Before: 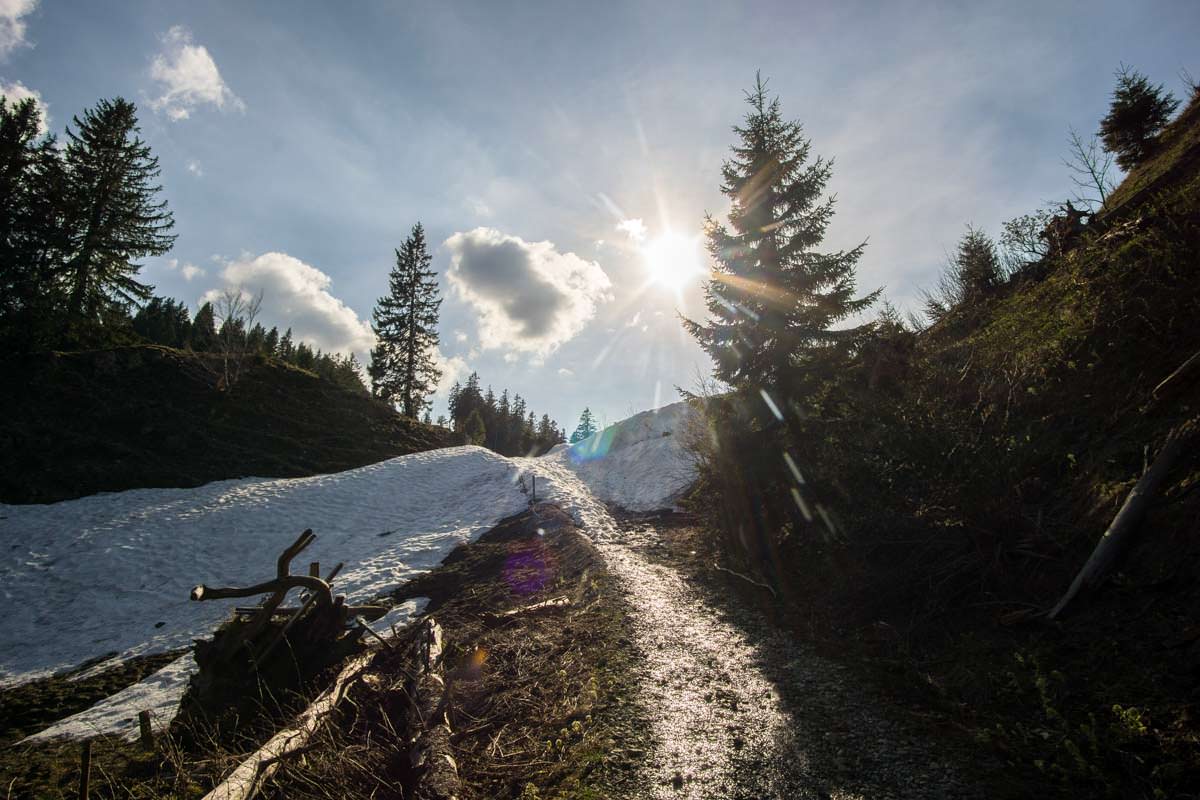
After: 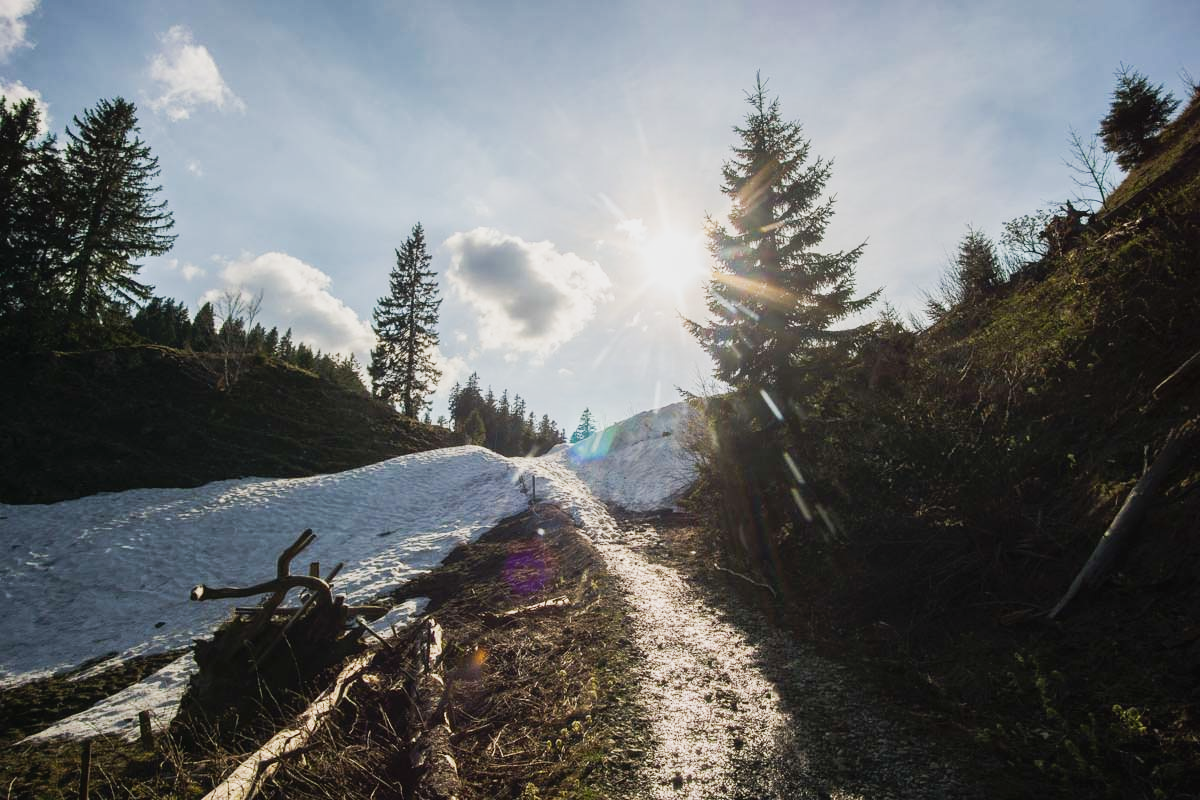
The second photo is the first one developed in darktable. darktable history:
tone curve: curves: ch0 [(0, 0.026) (0.181, 0.223) (0.405, 0.46) (0.456, 0.528) (0.634, 0.728) (0.877, 0.89) (0.984, 0.935)]; ch1 [(0, 0) (0.443, 0.43) (0.492, 0.488) (0.566, 0.579) (0.595, 0.625) (0.65, 0.657) (0.696, 0.725) (1, 1)]; ch2 [(0, 0) (0.33, 0.301) (0.421, 0.443) (0.447, 0.489) (0.495, 0.494) (0.537, 0.57) (0.586, 0.591) (0.663, 0.686) (1, 1)], preserve colors none
